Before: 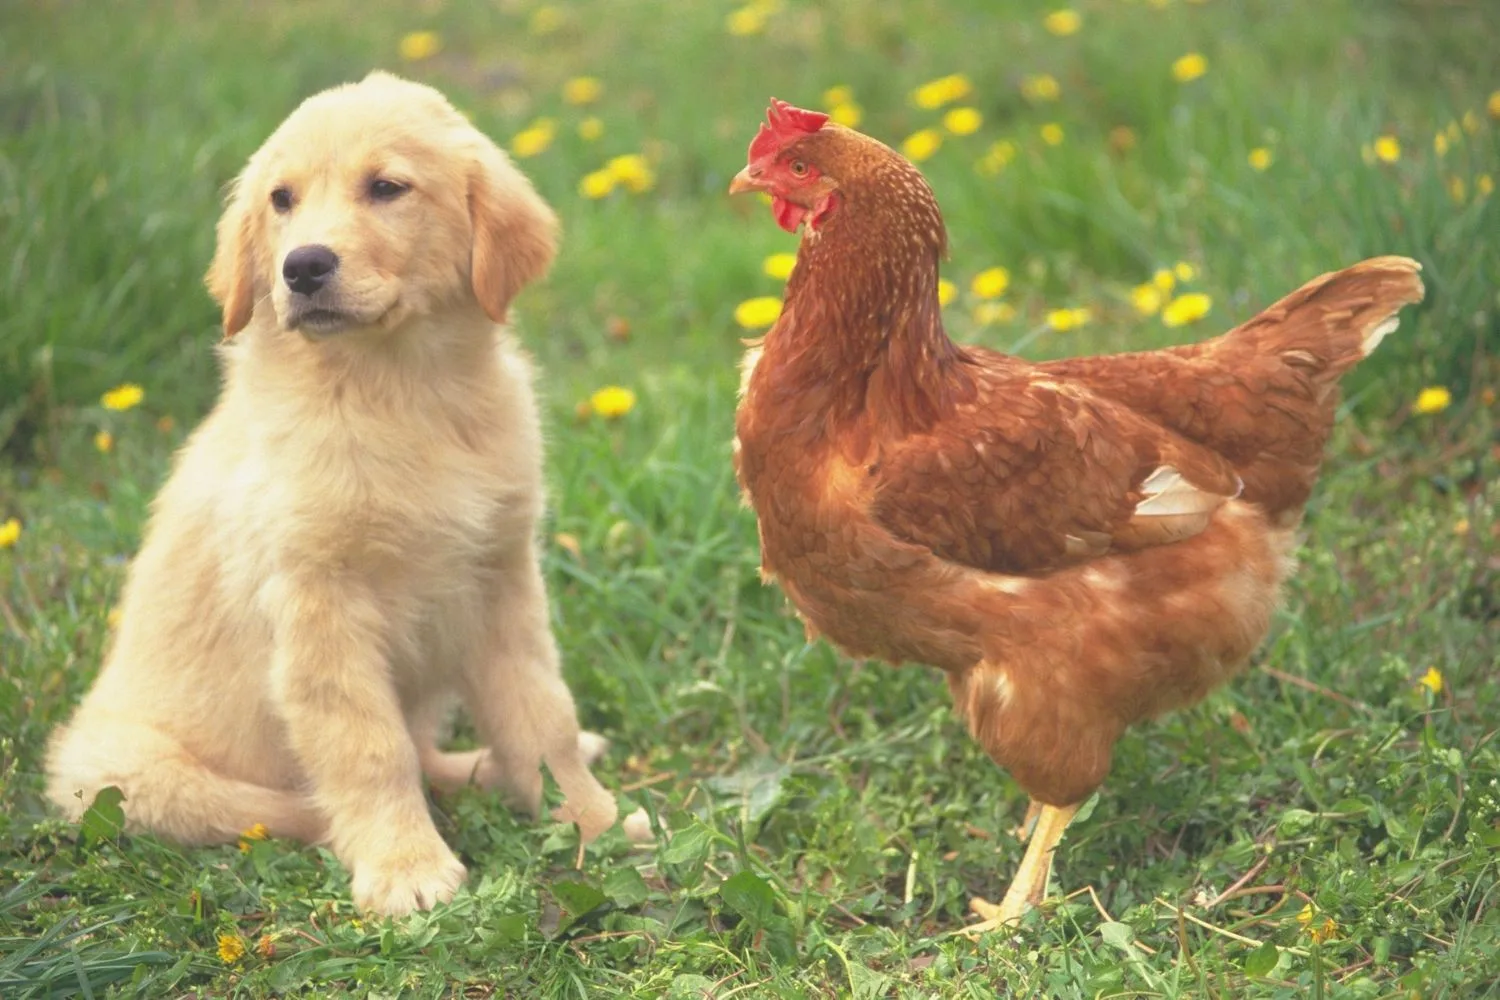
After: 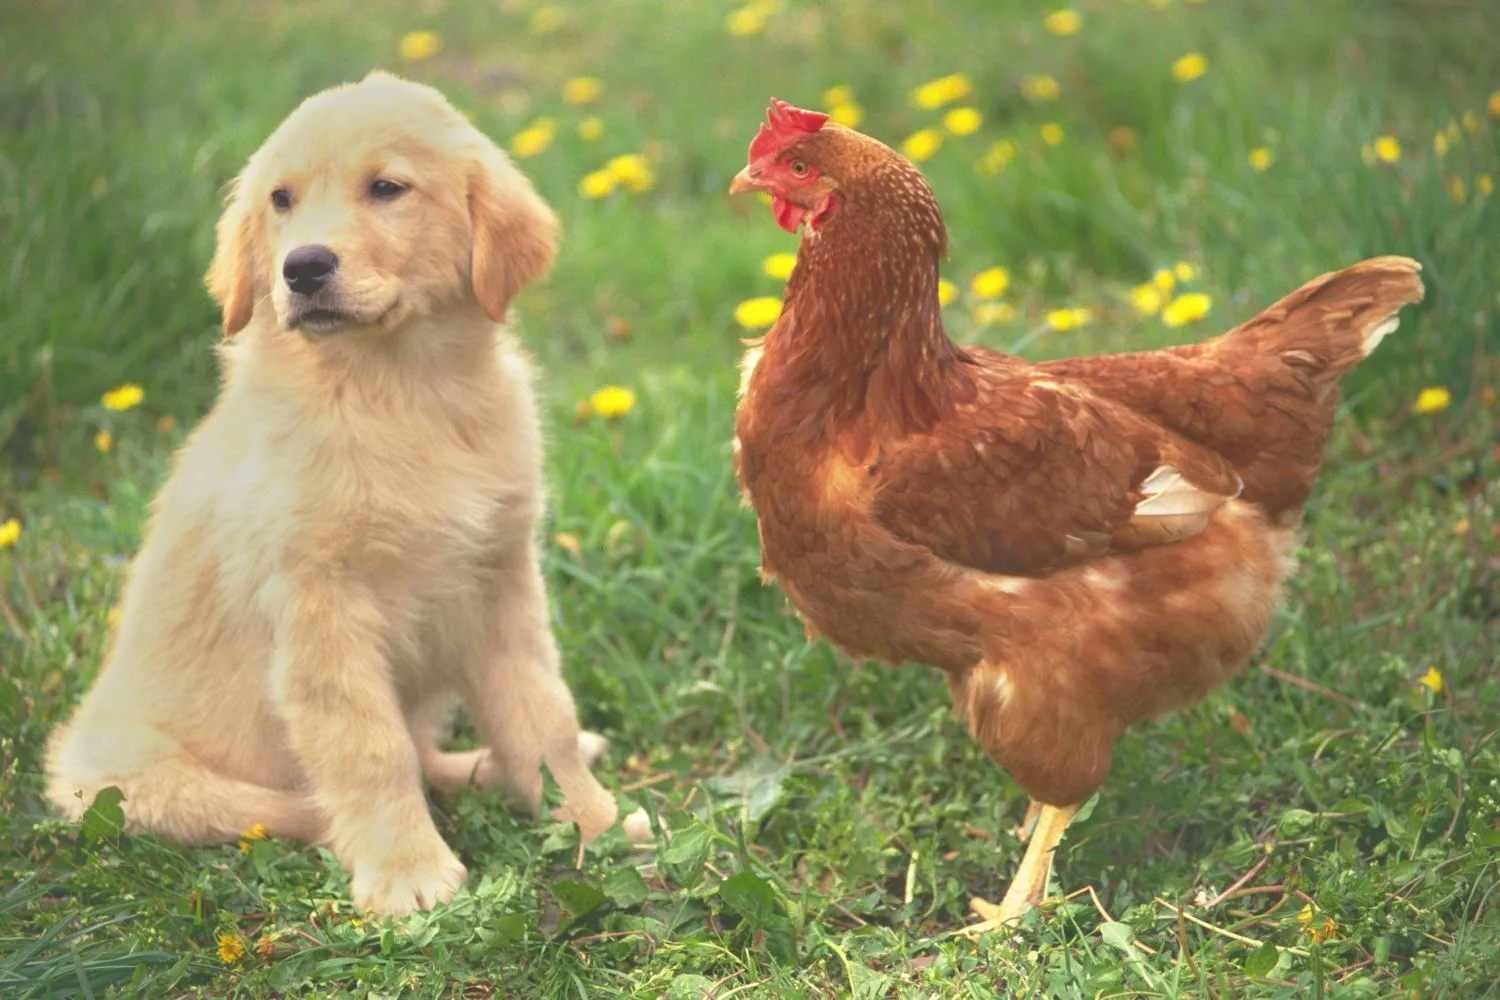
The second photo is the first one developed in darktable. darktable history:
tone equalizer: -7 EV -0.636 EV, -6 EV 0.973 EV, -5 EV -0.436 EV, -4 EV 0.47 EV, -3 EV 0.419 EV, -2 EV 0.168 EV, -1 EV -0.126 EV, +0 EV -0.374 EV
